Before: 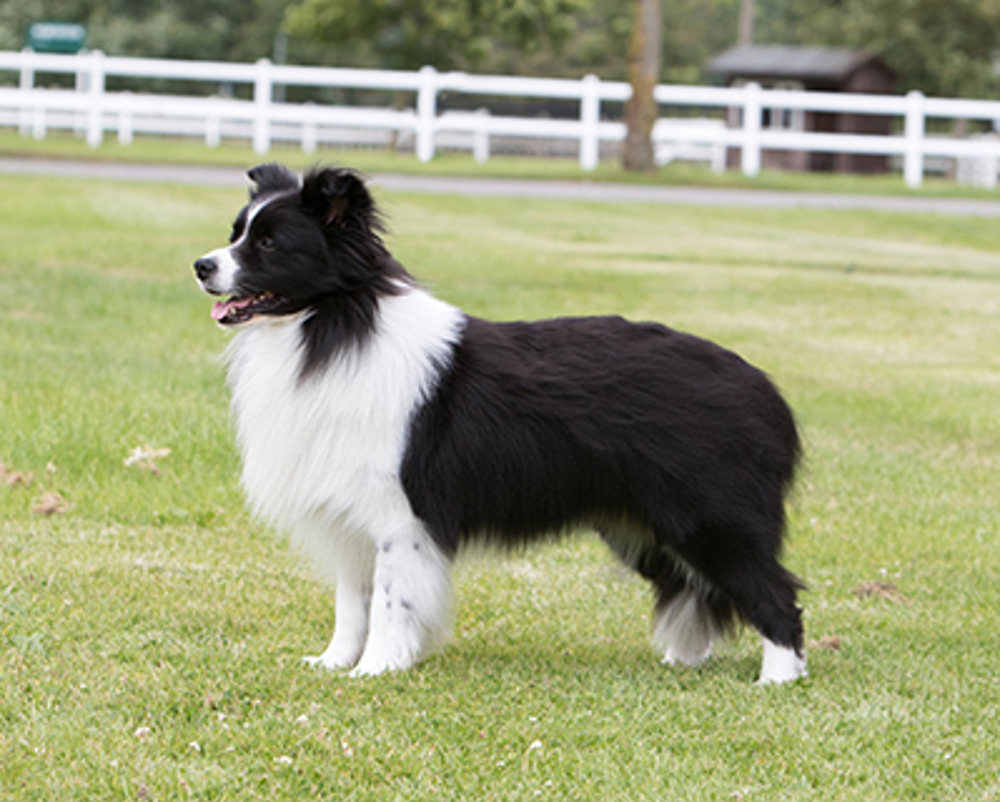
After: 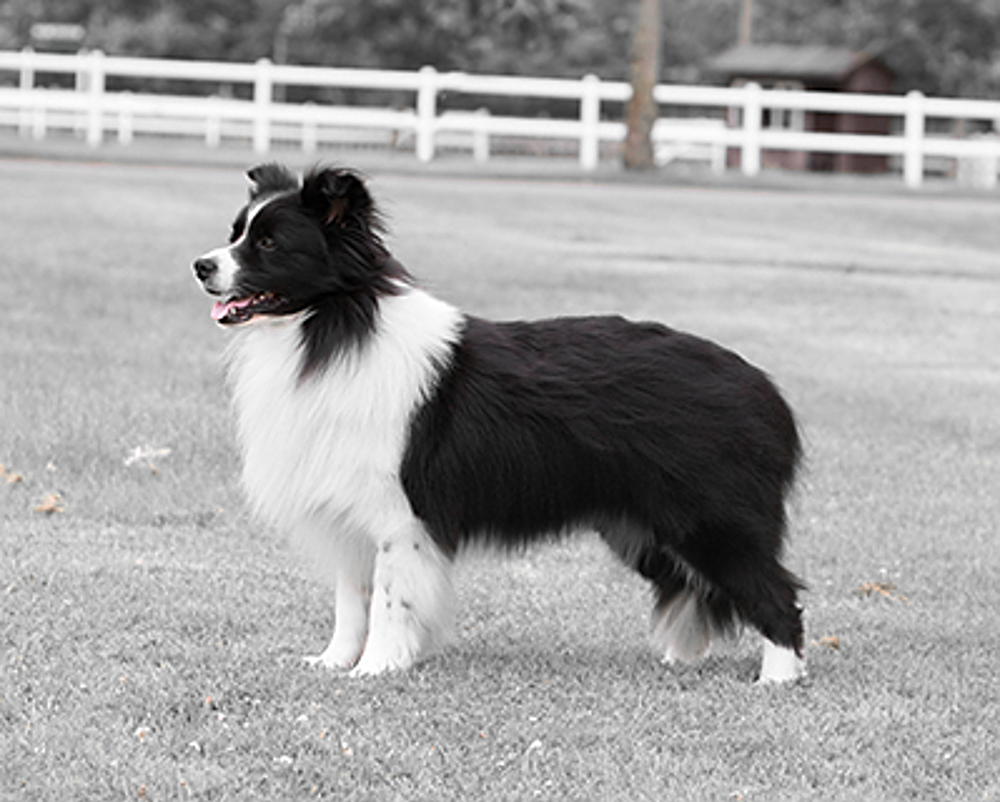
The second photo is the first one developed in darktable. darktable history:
color zones: curves: ch0 [(0, 0.65) (0.096, 0.644) (0.221, 0.539) (0.429, 0.5) (0.571, 0.5) (0.714, 0.5) (0.857, 0.5) (1, 0.65)]; ch1 [(0, 0.5) (0.143, 0.5) (0.257, -0.002) (0.429, 0.04) (0.571, -0.001) (0.714, -0.015) (0.857, 0.024) (1, 0.5)]
sharpen: on, module defaults
white balance: red 1.004, blue 1.024
